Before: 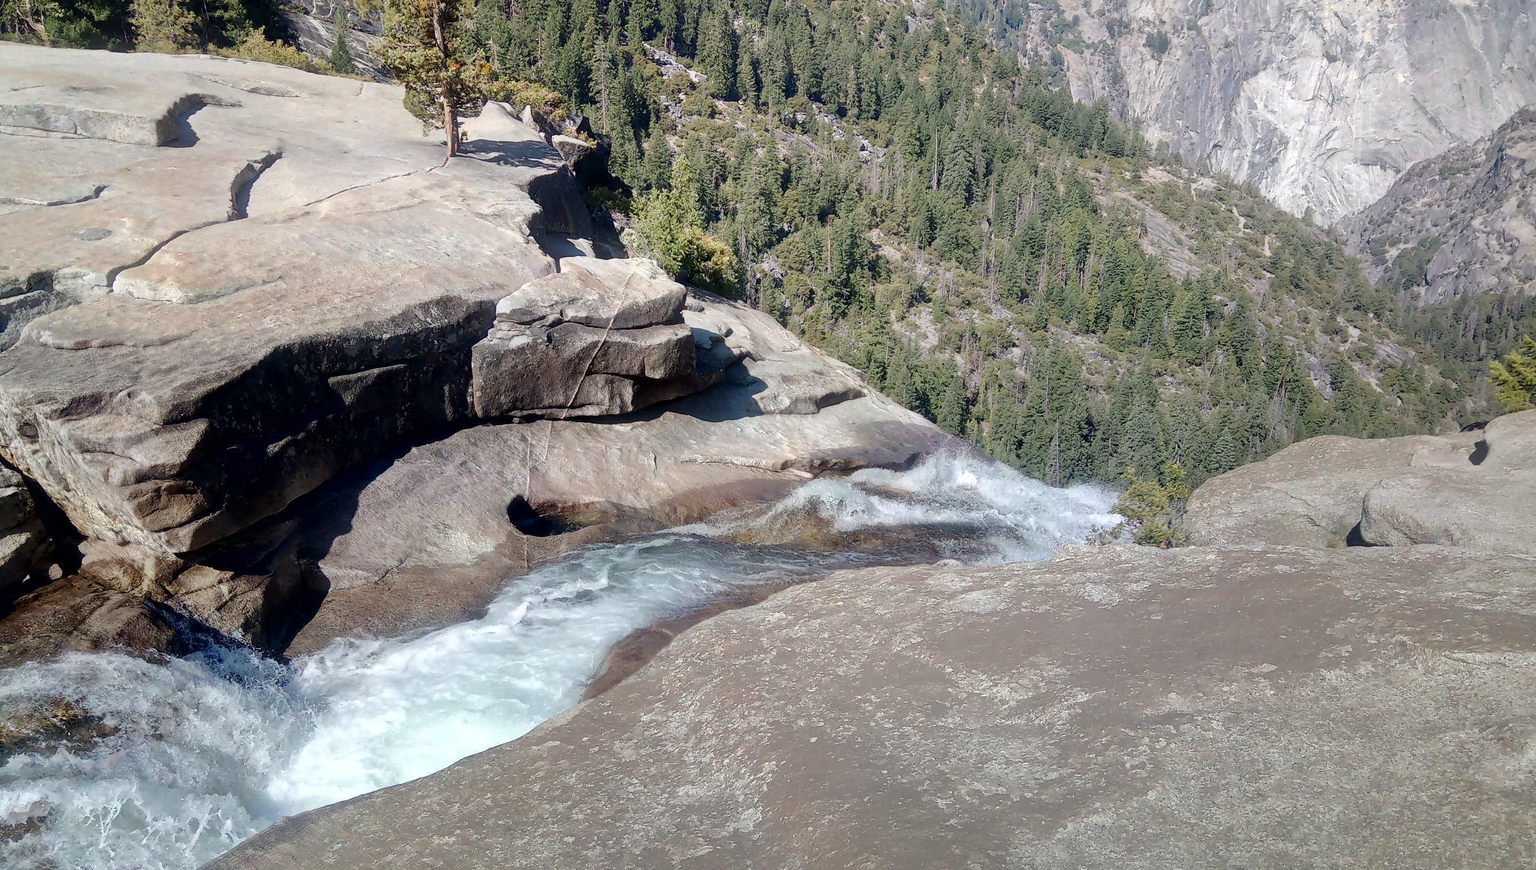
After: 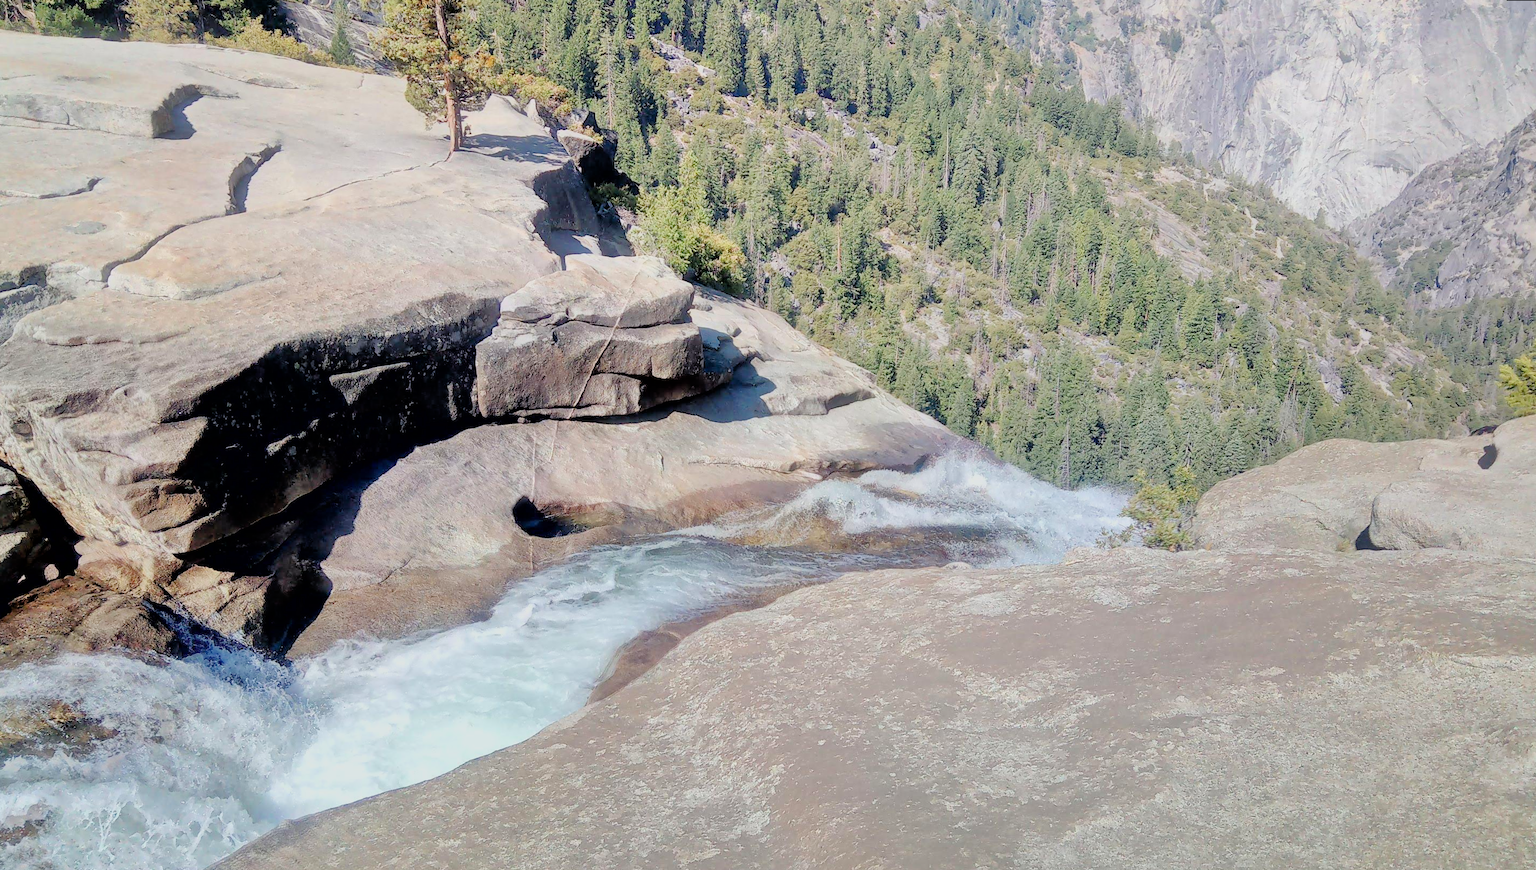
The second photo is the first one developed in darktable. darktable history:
tone equalizer: -7 EV 0.15 EV, -6 EV 0.6 EV, -5 EV 1.15 EV, -4 EV 1.33 EV, -3 EV 1.15 EV, -2 EV 0.6 EV, -1 EV 0.15 EV, mask exposure compensation -0.5 EV
exposure: exposure 0.564 EV, compensate highlight preservation false
rotate and perspective: rotation 0.174°, lens shift (vertical) 0.013, lens shift (horizontal) 0.019, shear 0.001, automatic cropping original format, crop left 0.007, crop right 0.991, crop top 0.016, crop bottom 0.997
filmic rgb: black relative exposure -7.48 EV, white relative exposure 4.83 EV, hardness 3.4, color science v6 (2022)
